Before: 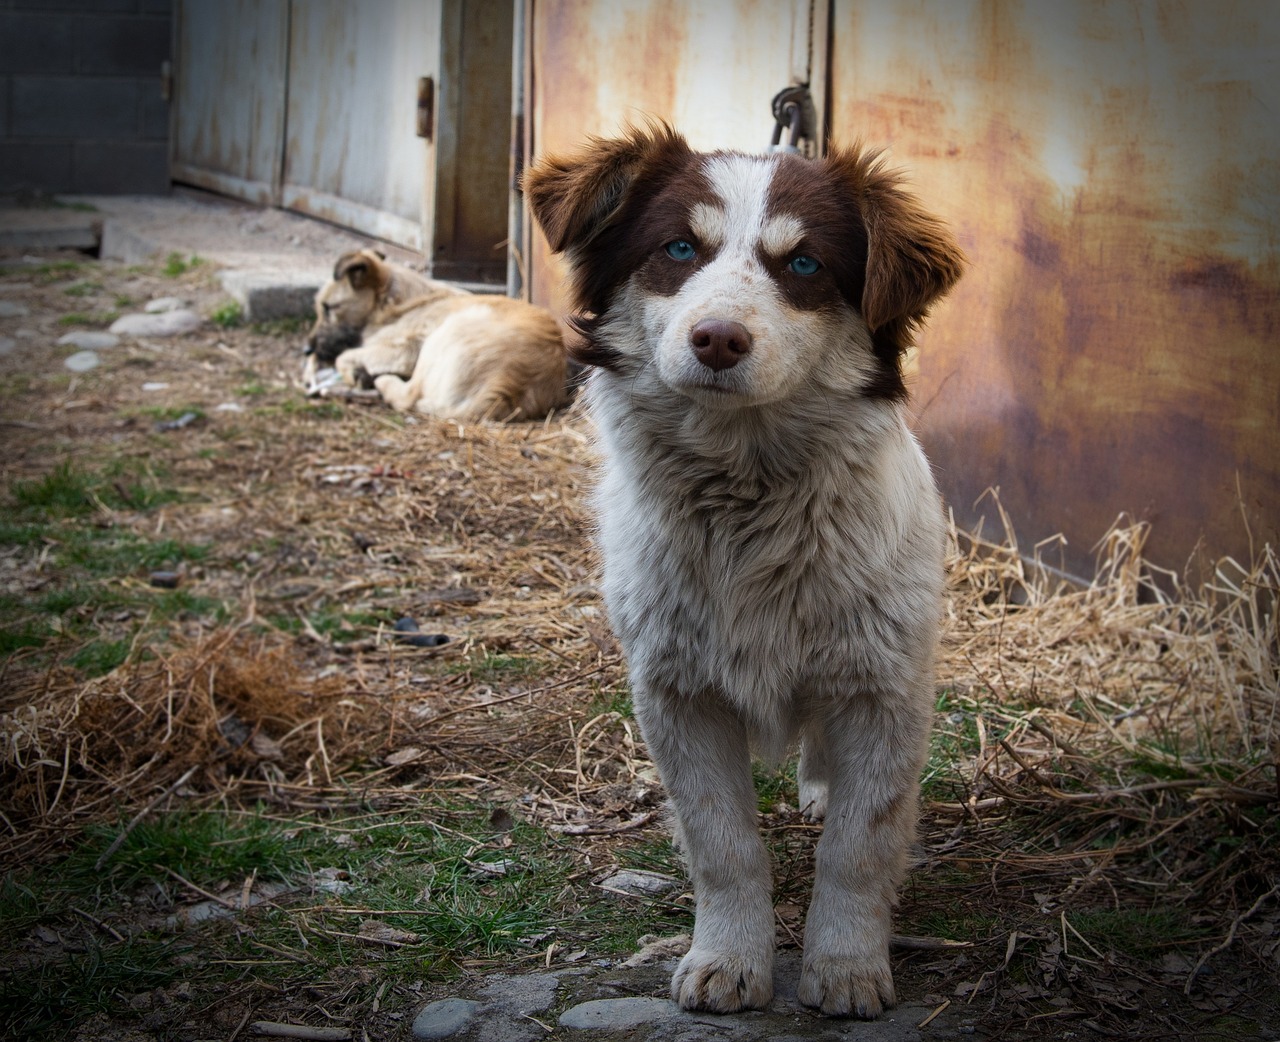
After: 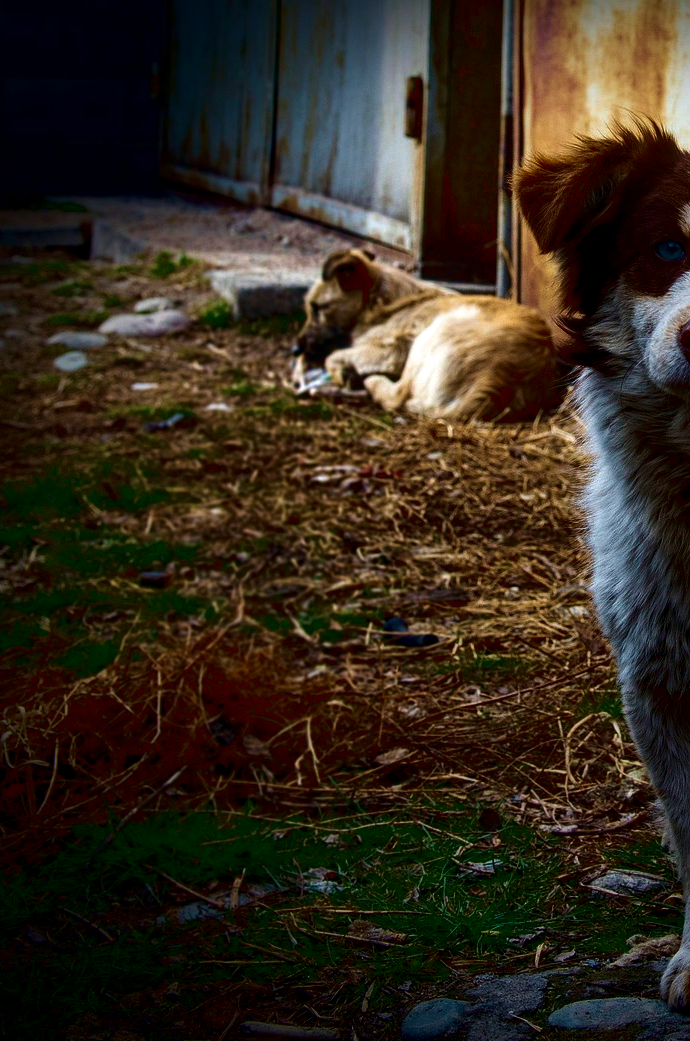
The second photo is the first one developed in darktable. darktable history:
exposure: compensate highlight preservation false
crop: left 0.876%, right 45.206%, bottom 0.091%
velvia: strength 67.07%, mid-tones bias 0.97
local contrast: detail 130%
contrast brightness saturation: contrast 0.093, brightness -0.602, saturation 0.173
haze removal: compatibility mode true, adaptive false
